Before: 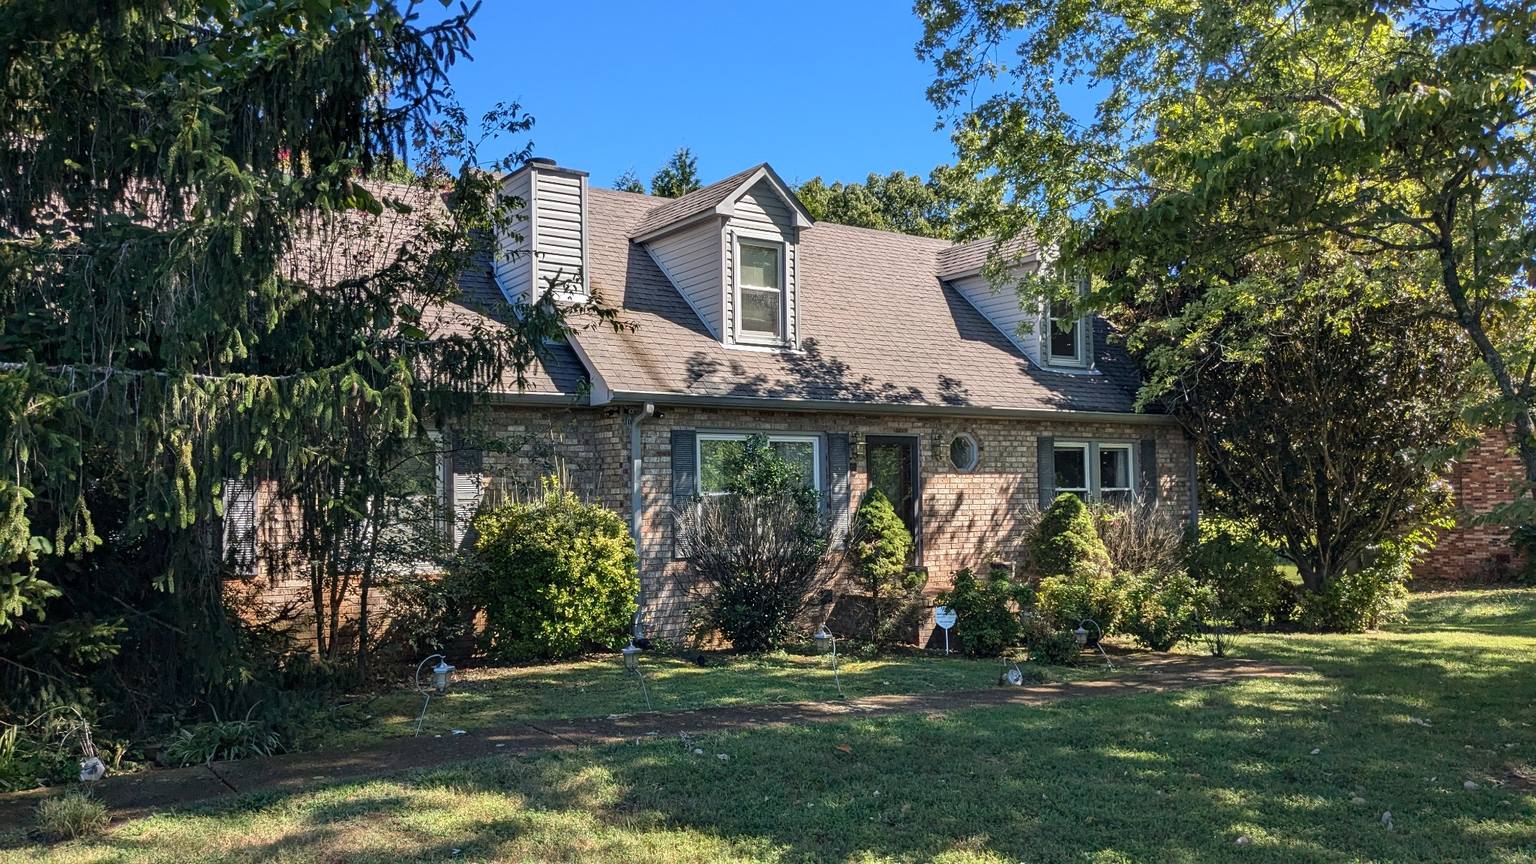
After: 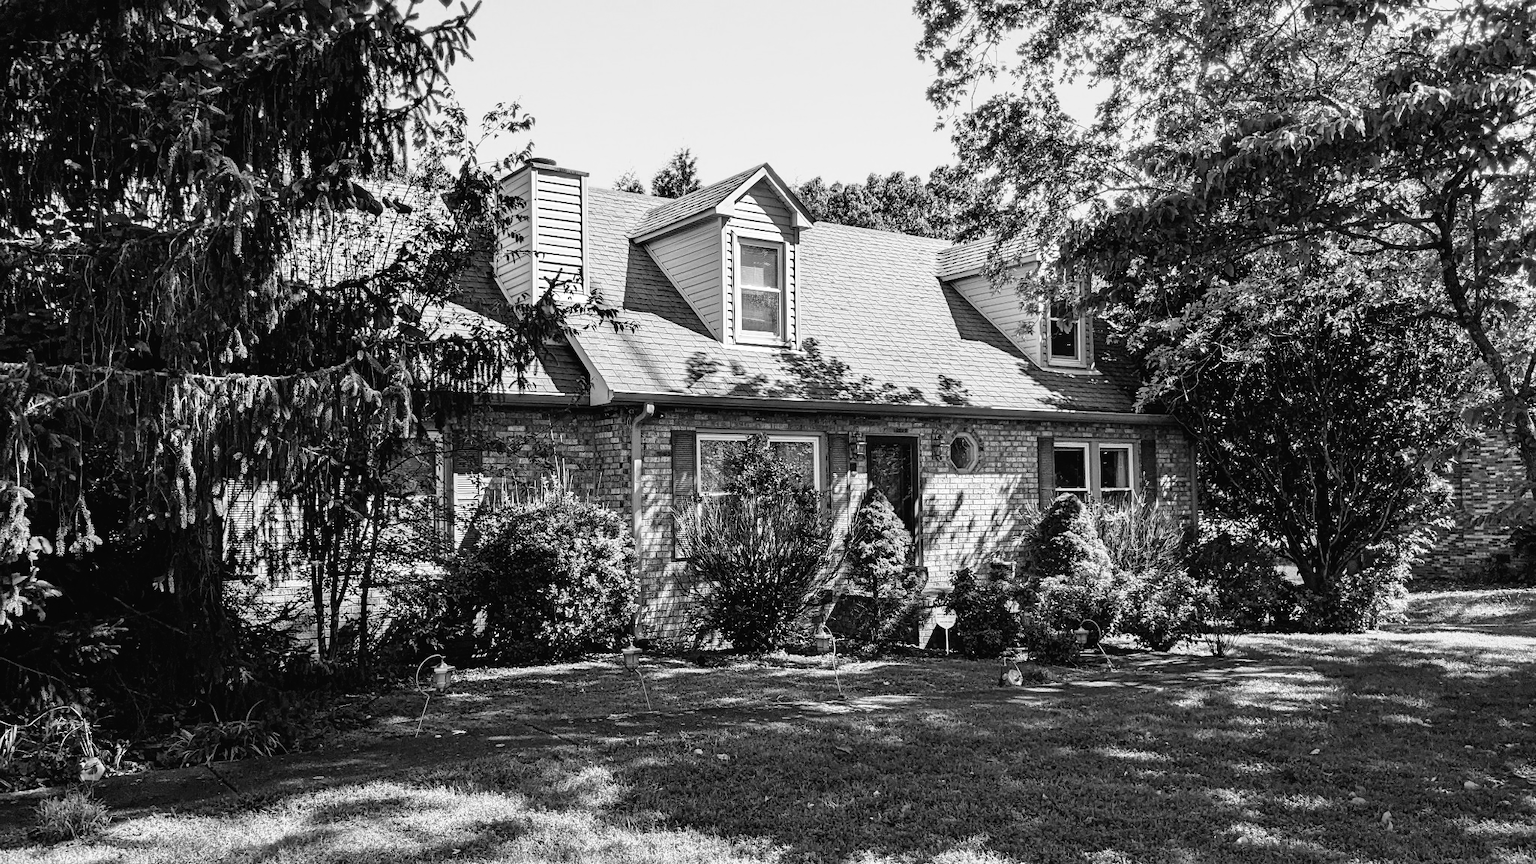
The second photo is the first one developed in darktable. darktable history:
tone curve: curves: ch0 [(0, 0.016) (0.11, 0.039) (0.259, 0.235) (0.383, 0.437) (0.499, 0.597) (0.733, 0.867) (0.843, 0.948) (1, 1)], color space Lab, linked channels, preserve colors none
color calibration: output gray [0.25, 0.35, 0.4, 0], x 0.383, y 0.372, temperature 3905.17 K
